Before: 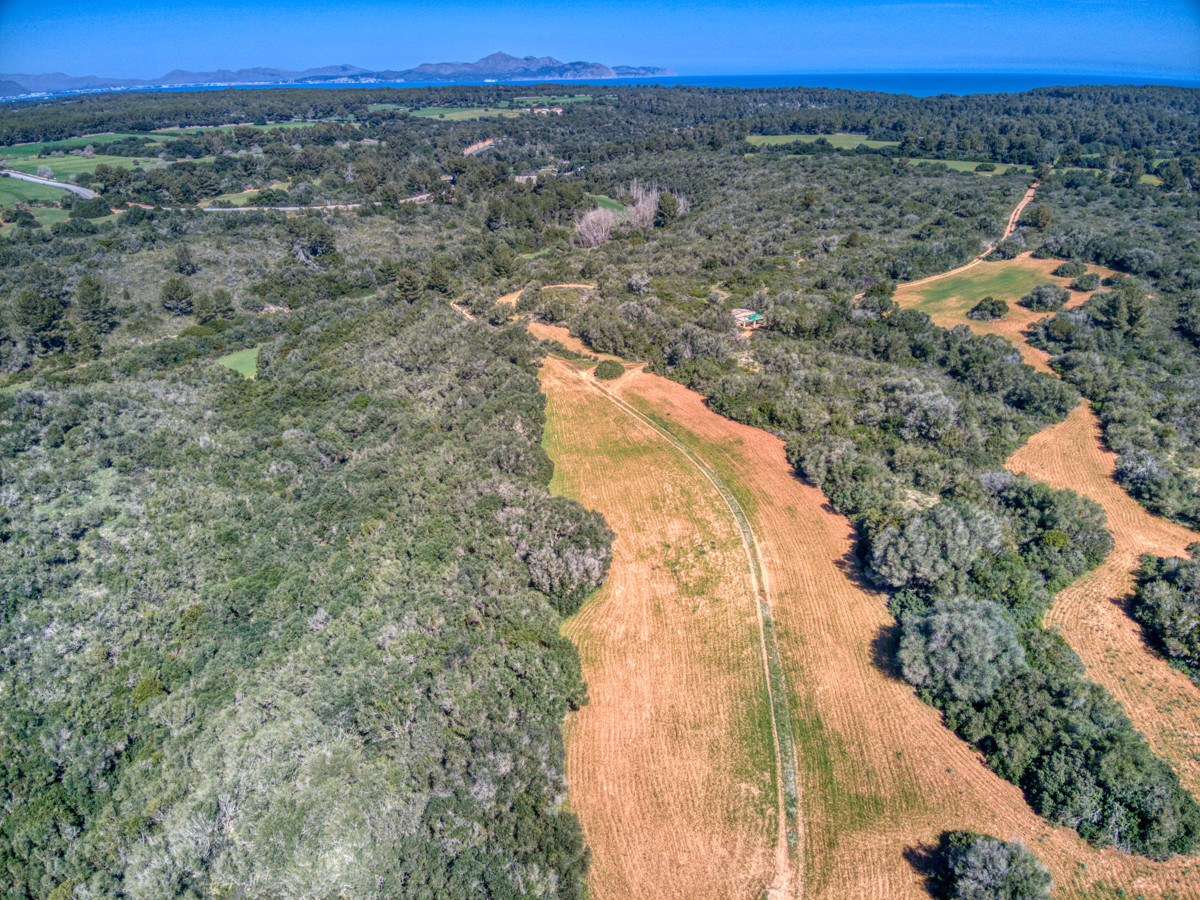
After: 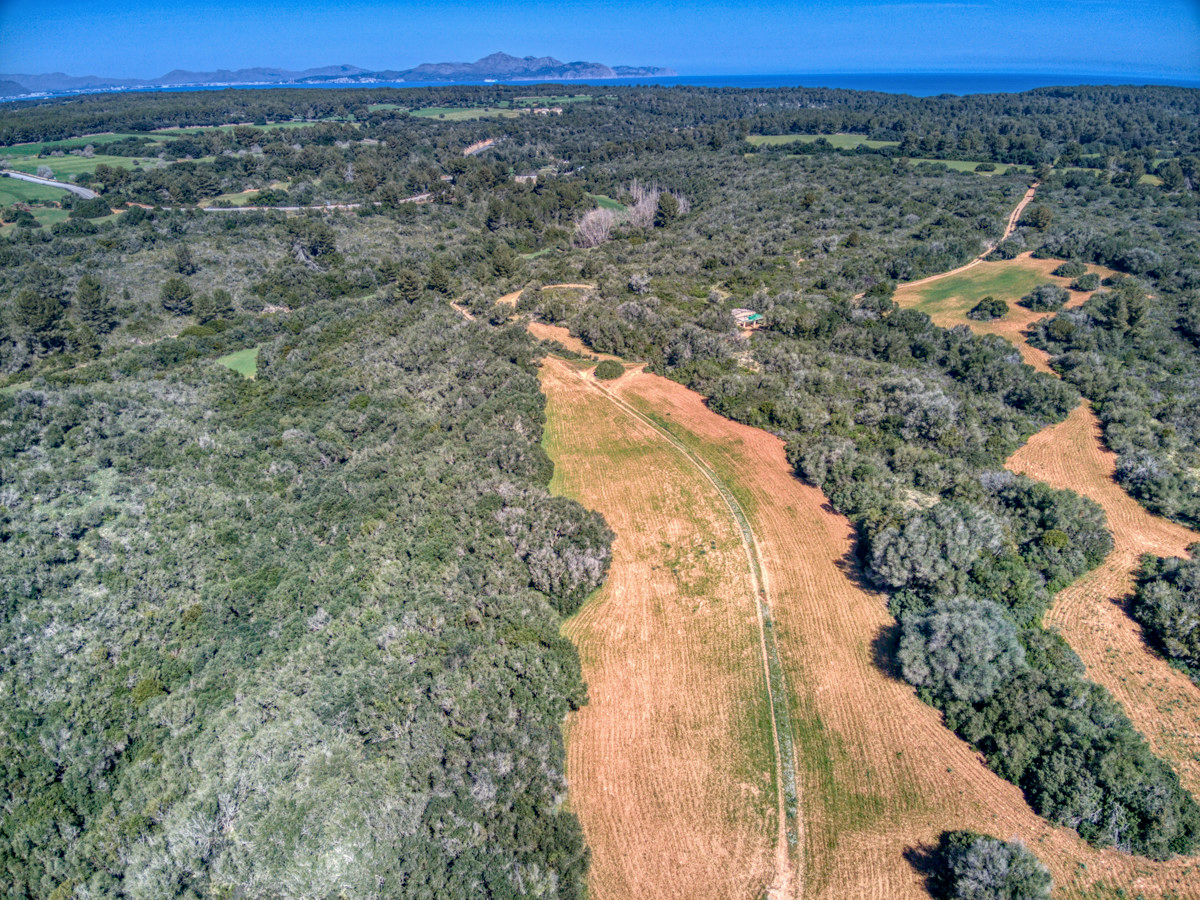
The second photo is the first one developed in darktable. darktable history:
haze removal: compatibility mode true, adaptive false
contrast brightness saturation: saturation -0.095
